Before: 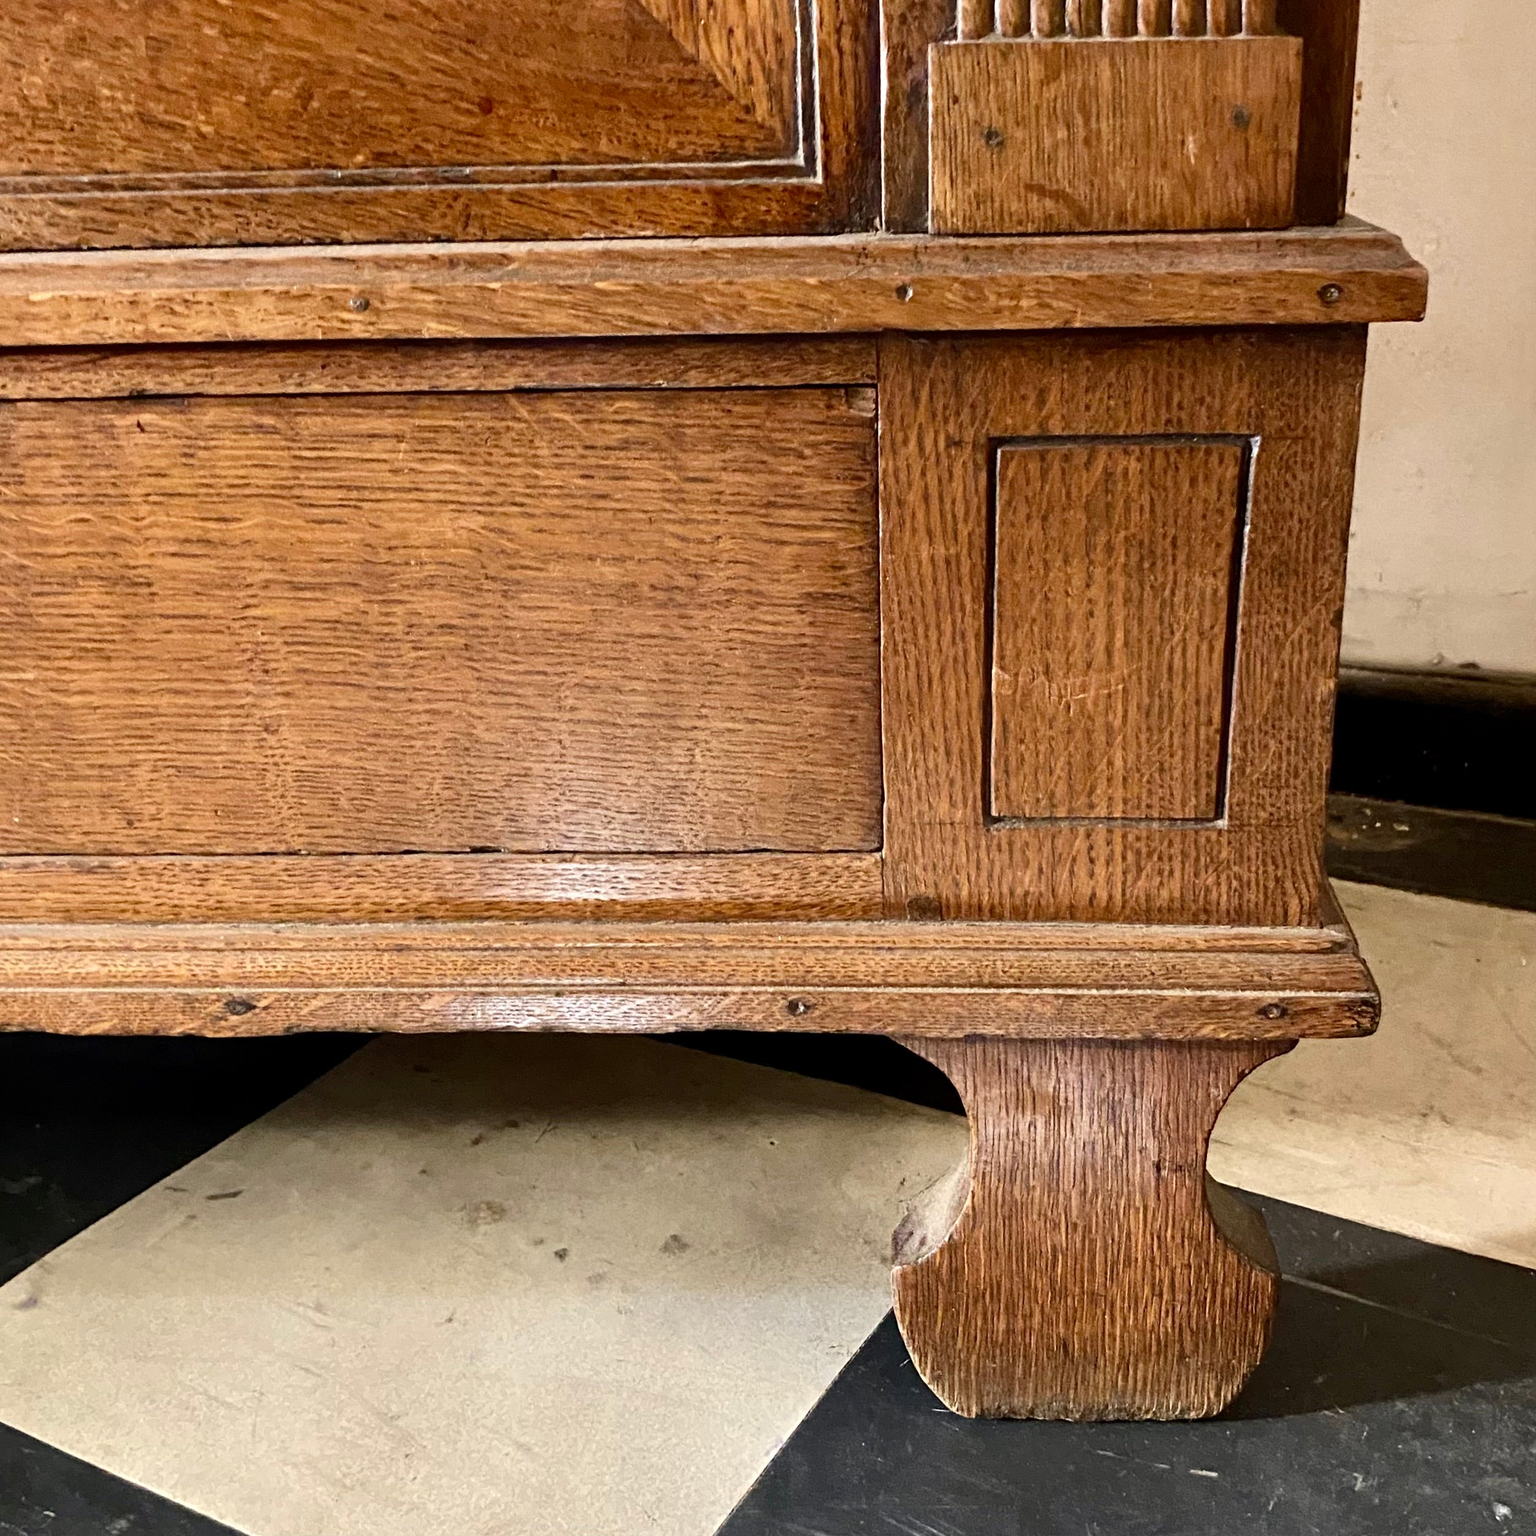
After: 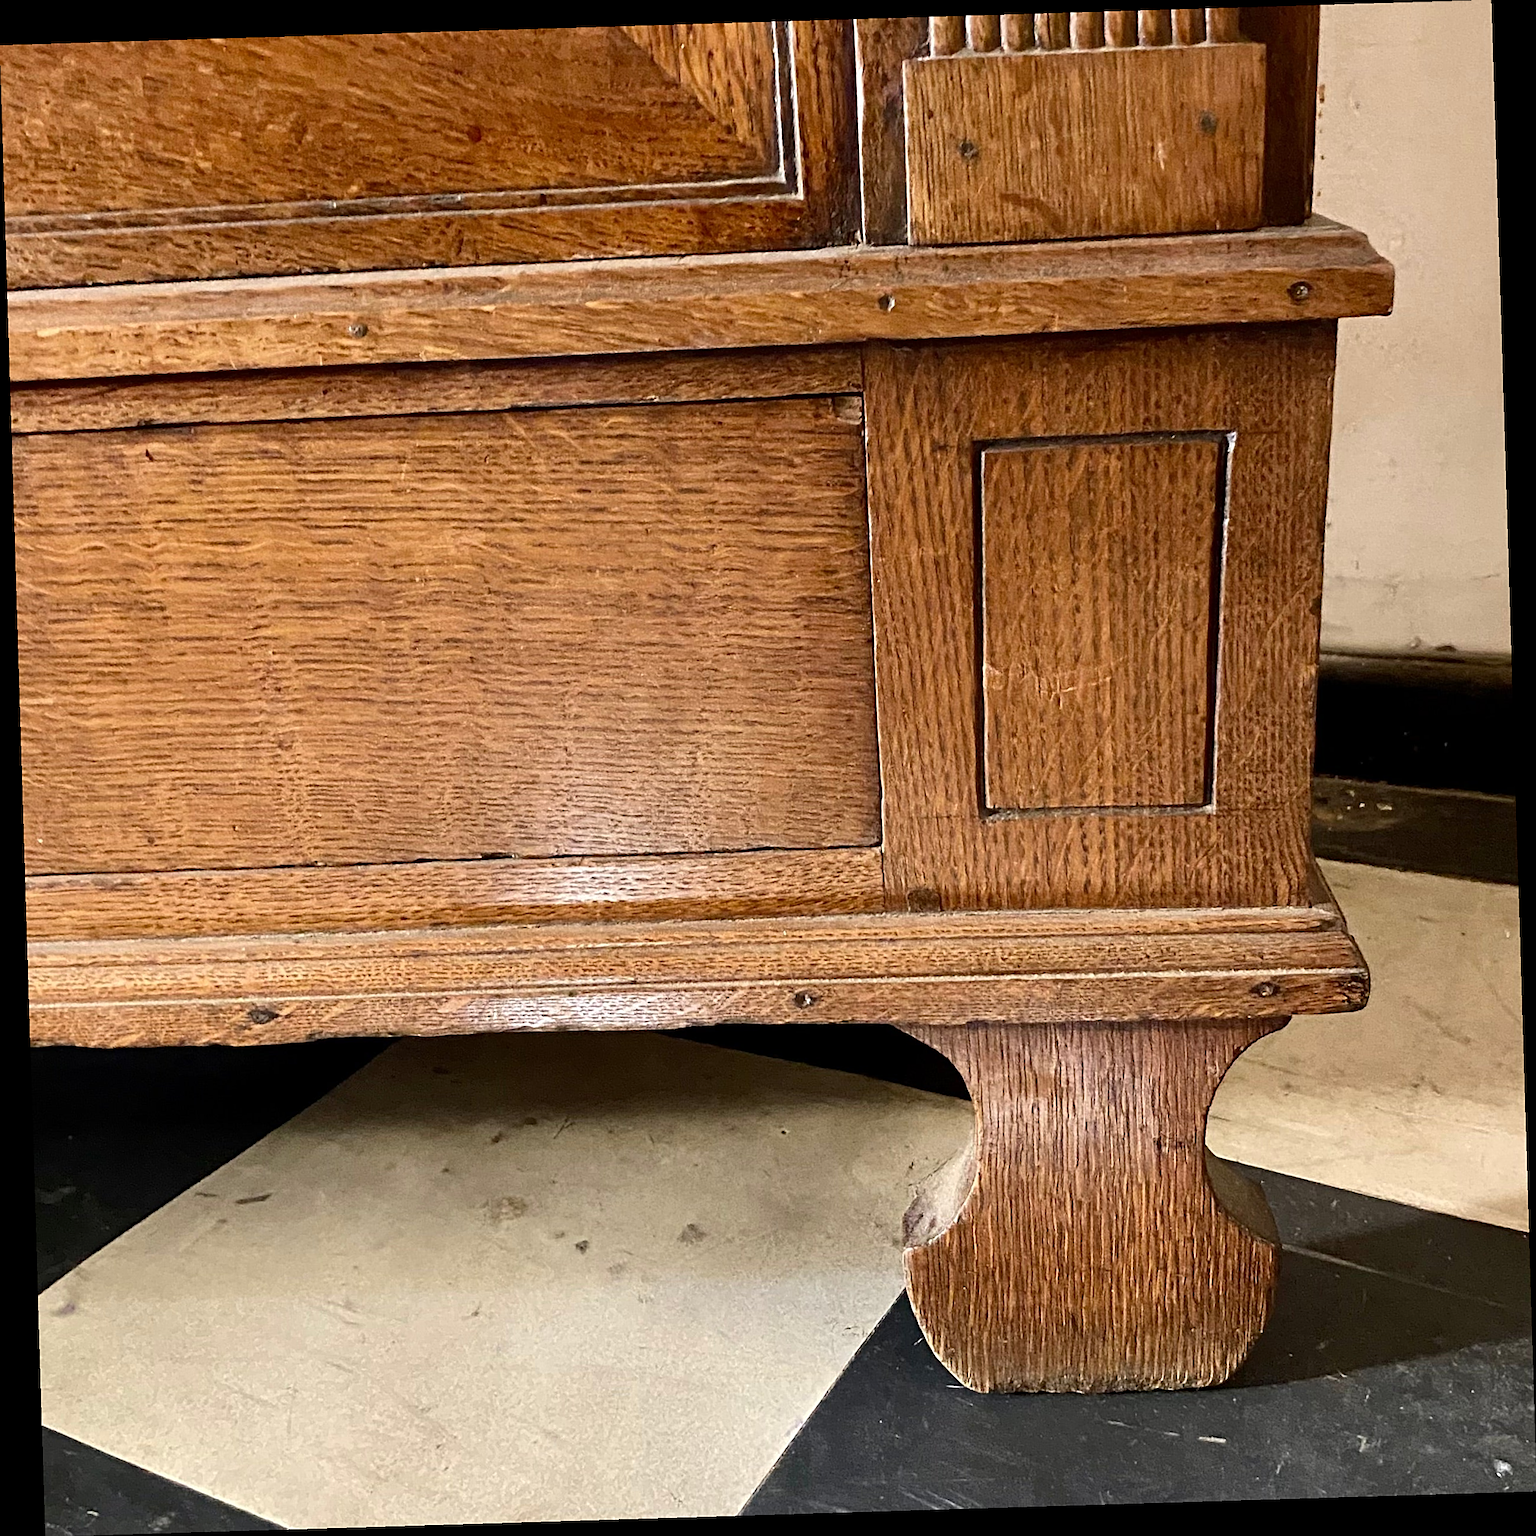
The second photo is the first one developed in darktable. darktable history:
rotate and perspective: rotation -1.75°, automatic cropping off
sharpen: on, module defaults
